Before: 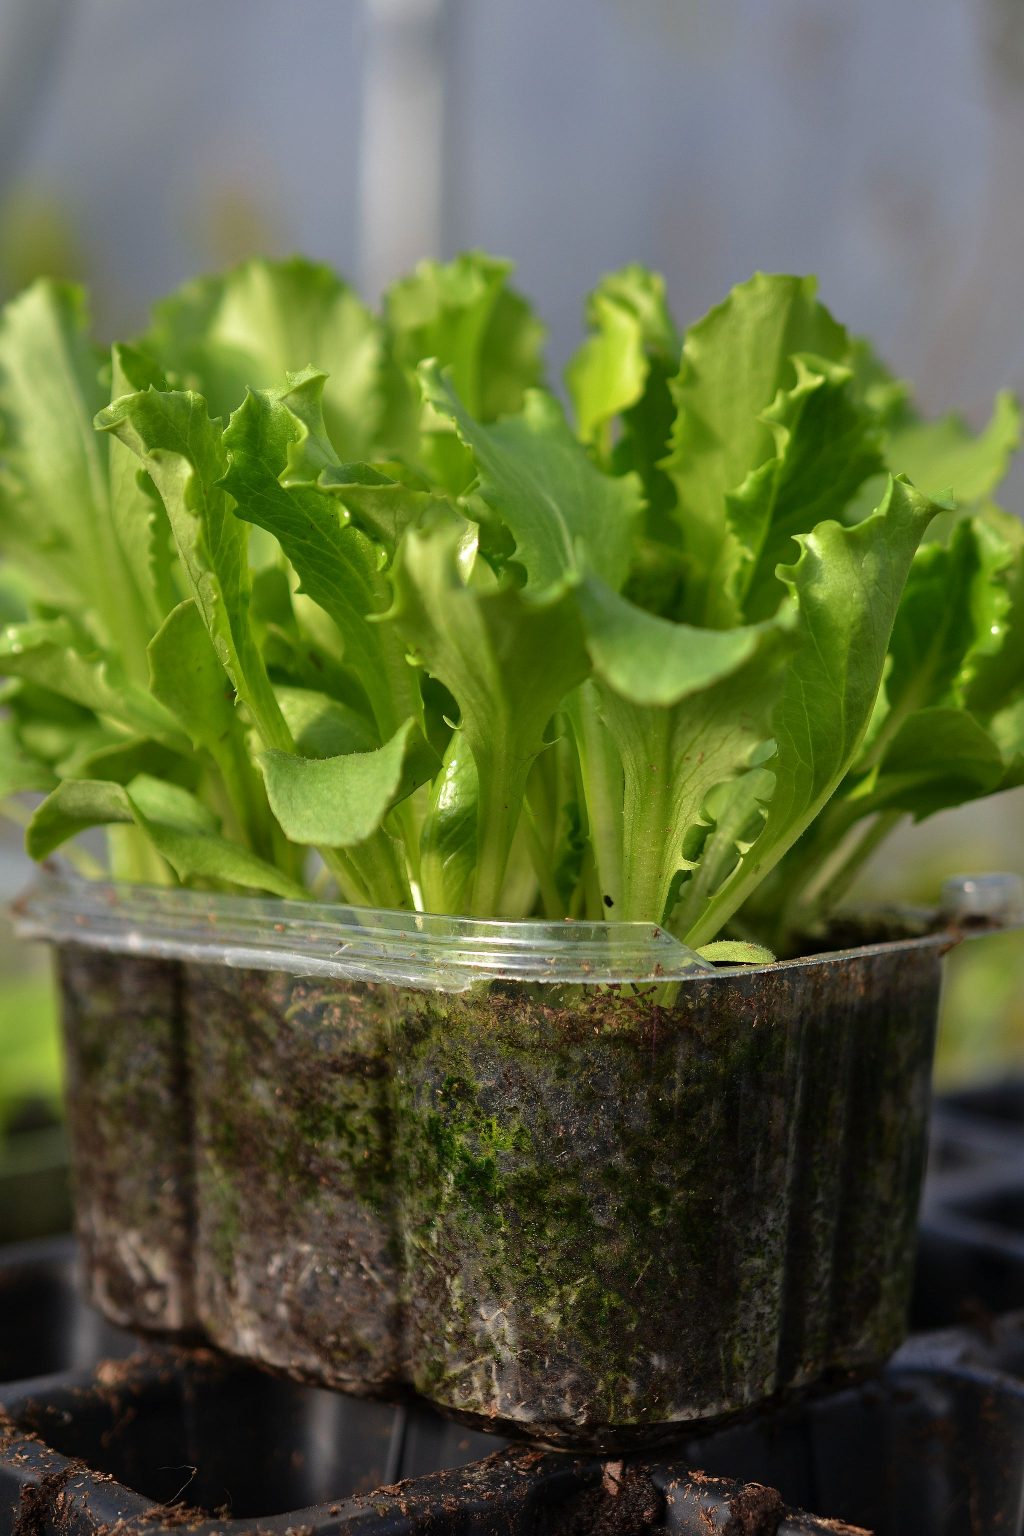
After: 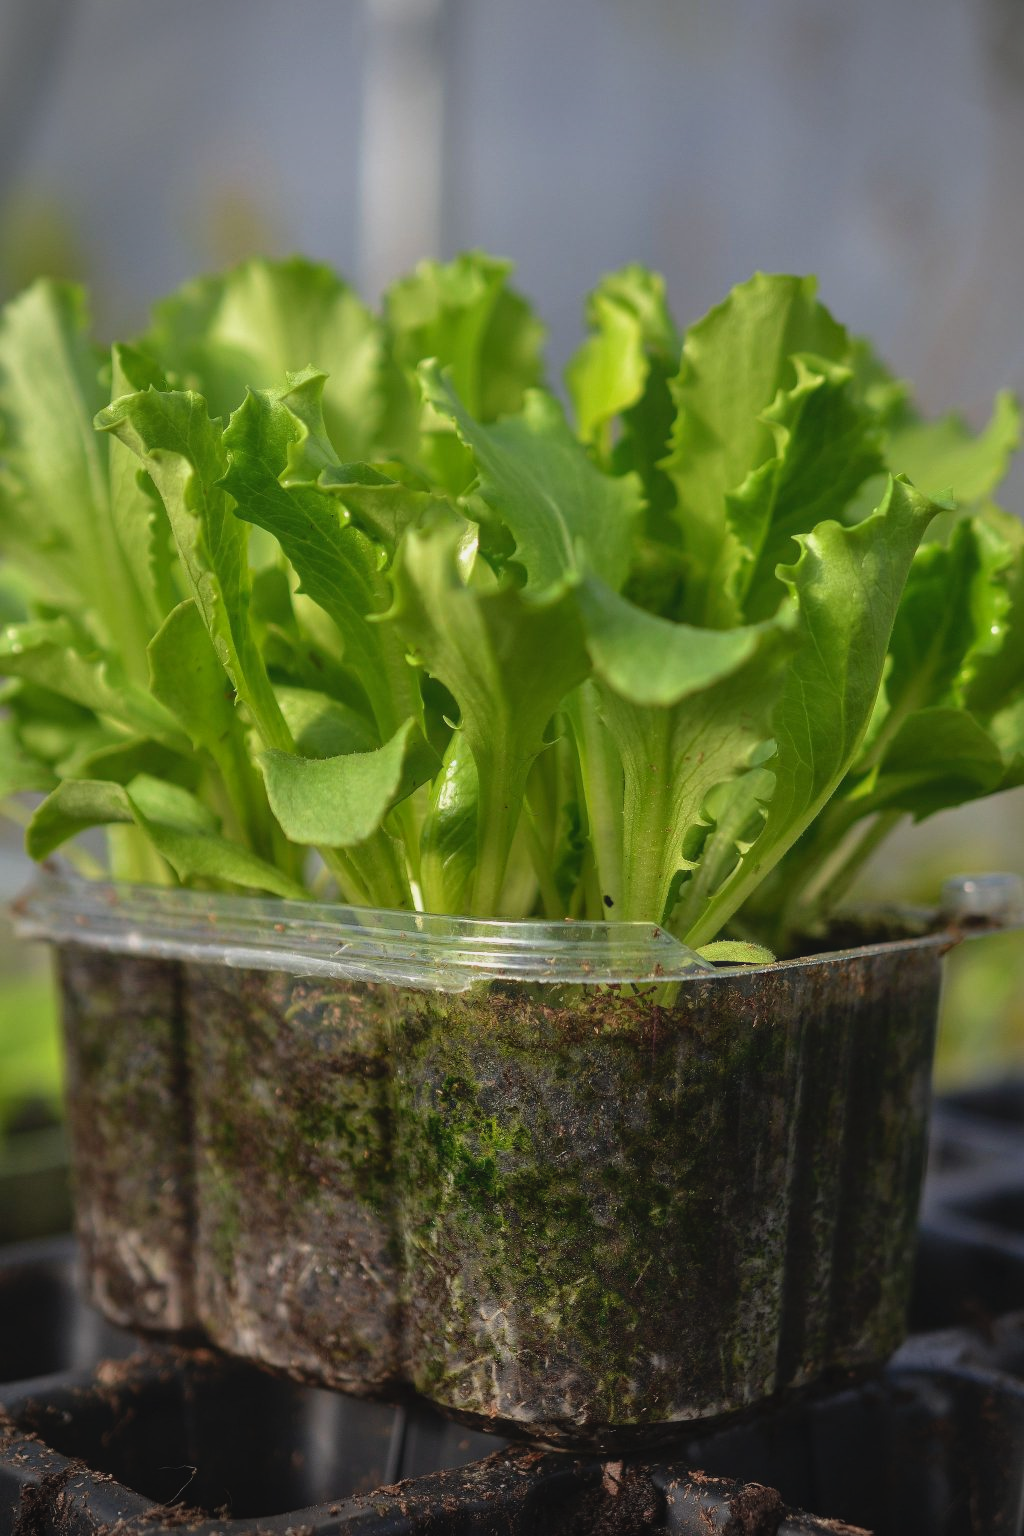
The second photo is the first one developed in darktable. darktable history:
vignetting: on, module defaults
exposure: compensate highlight preservation false
local contrast: highlights 47%, shadows 4%, detail 100%
